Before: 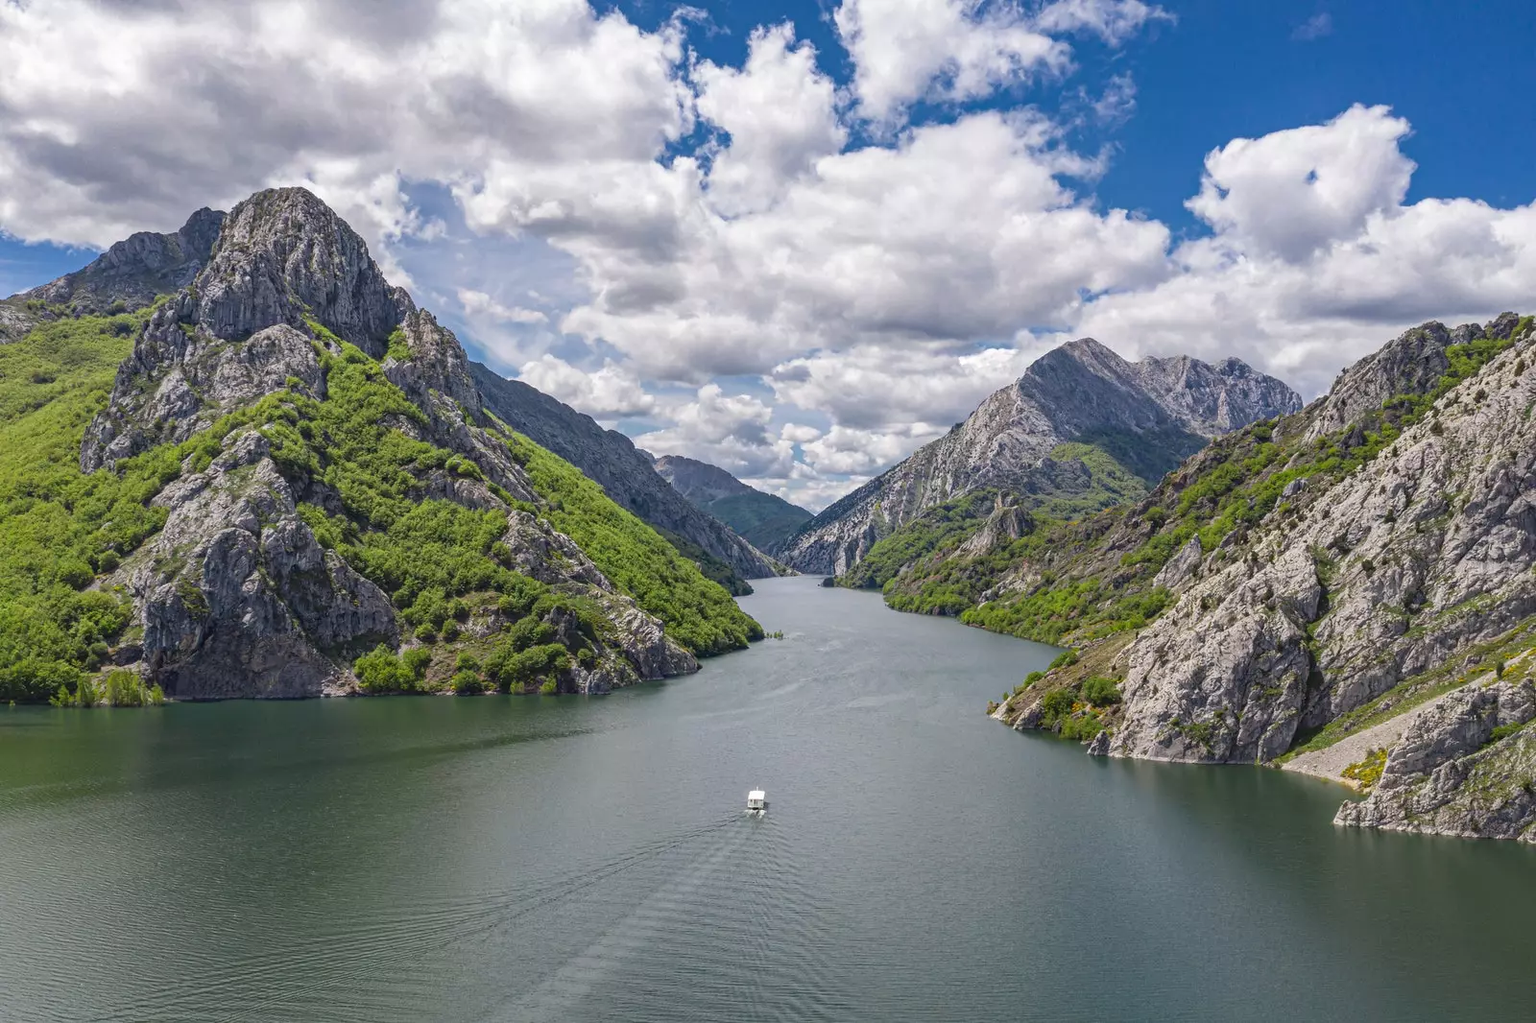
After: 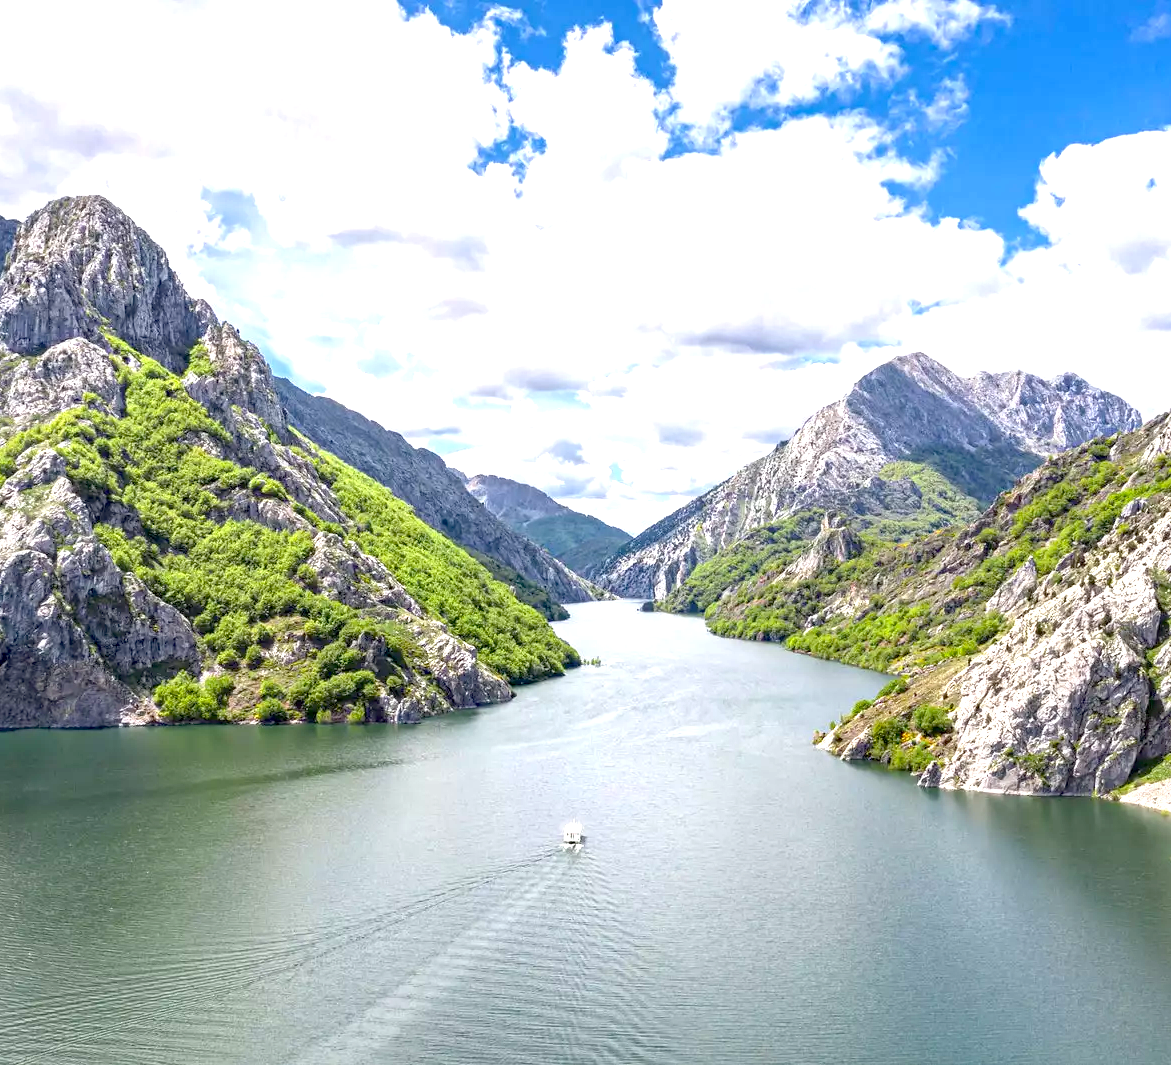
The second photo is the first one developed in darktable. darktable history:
exposure: black level correction 0.009, exposure 1.425 EV, compensate highlight preservation false
crop: left 13.443%, right 13.31%
